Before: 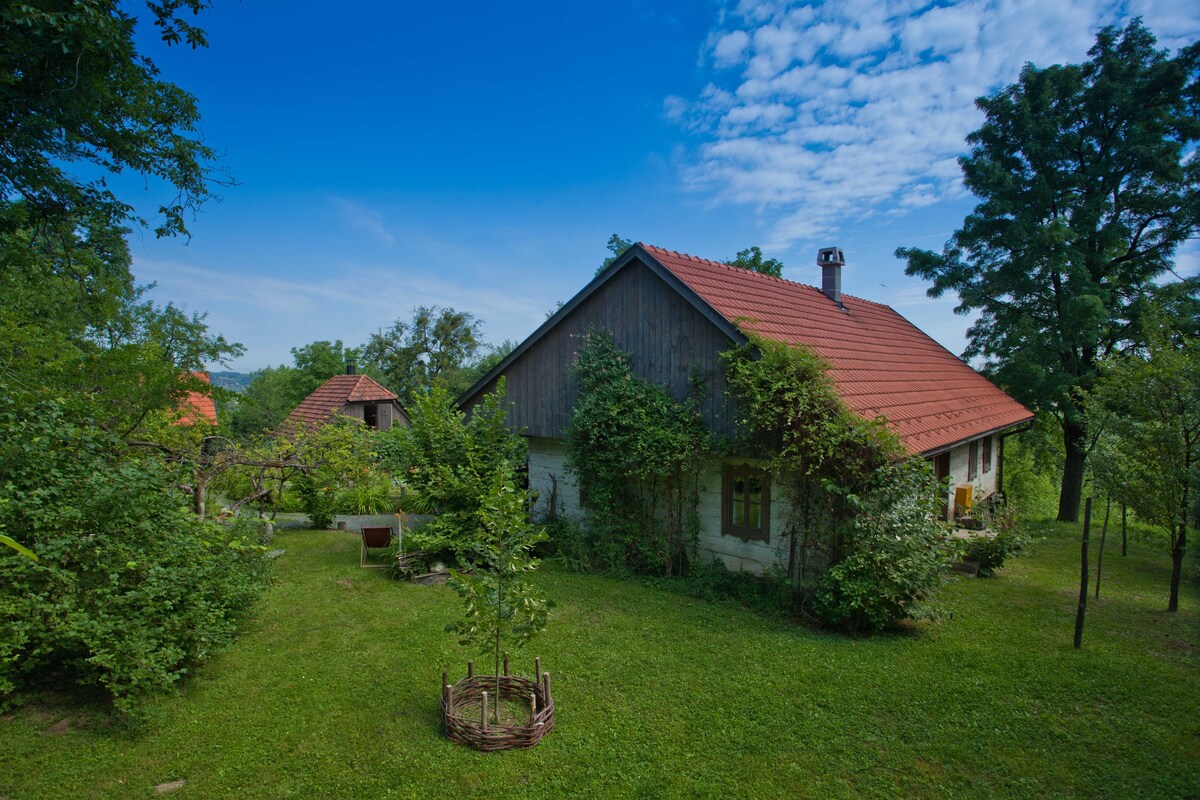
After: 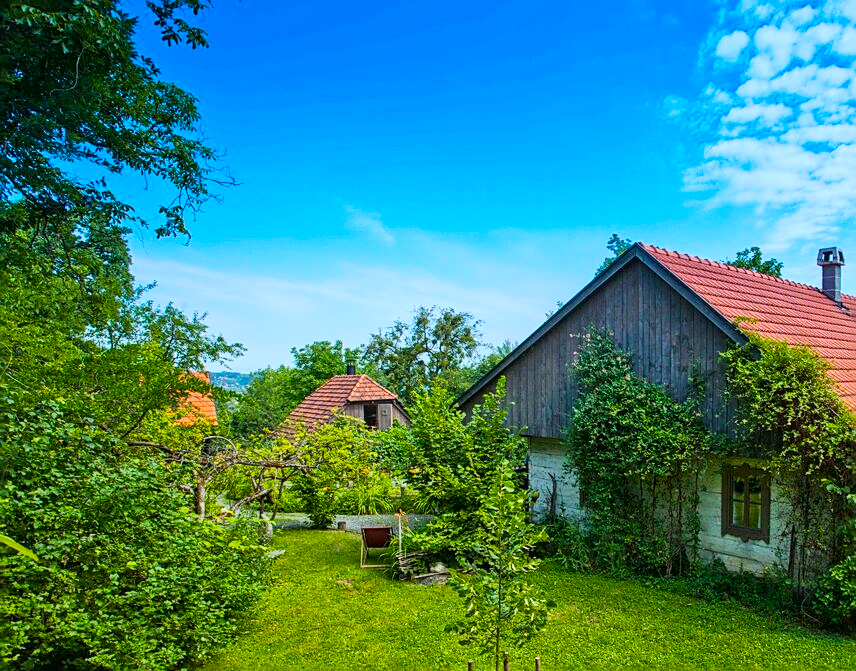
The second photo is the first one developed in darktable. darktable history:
exposure: black level correction 0.001, exposure 0.5 EV, compensate exposure bias true, compensate highlight preservation false
color balance rgb: perceptual saturation grading › global saturation 30.812%, global vibrance 20%
tone curve: curves: ch0 [(0, 0.03) (0.037, 0.045) (0.123, 0.123) (0.19, 0.186) (0.277, 0.279) (0.474, 0.517) (0.584, 0.664) (0.678, 0.777) (0.875, 0.92) (1, 0.965)]; ch1 [(0, 0) (0.243, 0.245) (0.402, 0.41) (0.493, 0.487) (0.508, 0.503) (0.531, 0.532) (0.551, 0.556) (0.637, 0.671) (0.694, 0.732) (1, 1)]; ch2 [(0, 0) (0.249, 0.216) (0.356, 0.329) (0.424, 0.442) (0.476, 0.477) (0.498, 0.503) (0.517, 0.524) (0.532, 0.547) (0.562, 0.576) (0.614, 0.644) (0.706, 0.748) (0.808, 0.809) (0.991, 0.968)], color space Lab, linked channels, preserve colors none
sharpen: on, module defaults
crop: right 28.592%, bottom 16.107%
base curve: curves: ch0 [(0, 0) (0.262, 0.32) (0.722, 0.705) (1, 1)], preserve colors none
local contrast: on, module defaults
